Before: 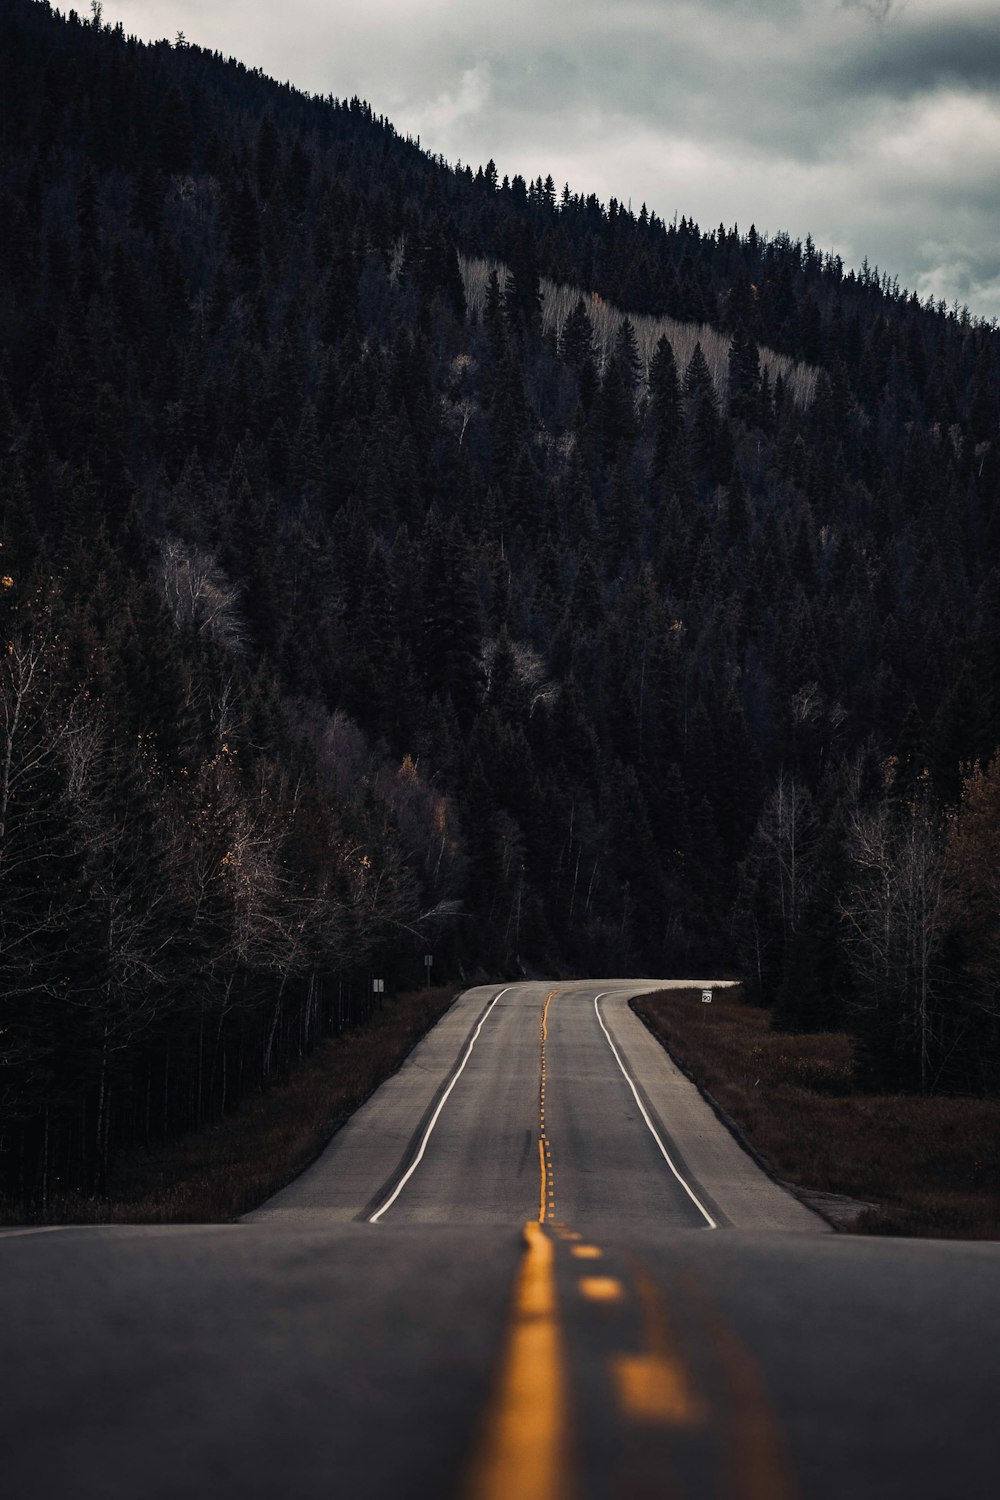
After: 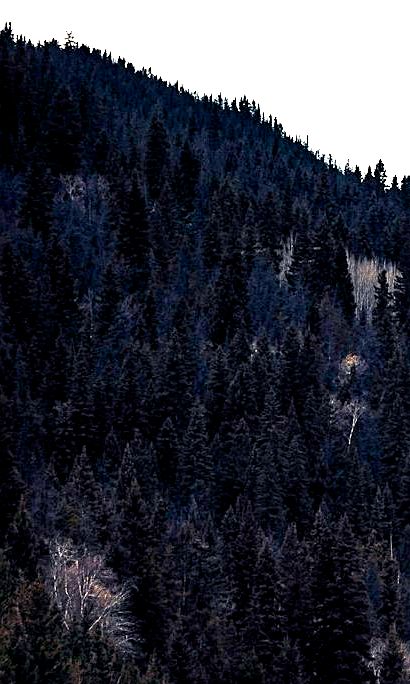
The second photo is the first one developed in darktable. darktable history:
color balance rgb: global offset › luminance -1.448%, perceptual saturation grading › global saturation 19.489%, global vibrance 30.251%, contrast 10.087%
sharpen: on, module defaults
exposure: black level correction 0, exposure 1.635 EV, compensate highlight preservation false
crop and rotate: left 11.144%, top 0.053%, right 47.778%, bottom 54.317%
velvia: strength 15.3%
